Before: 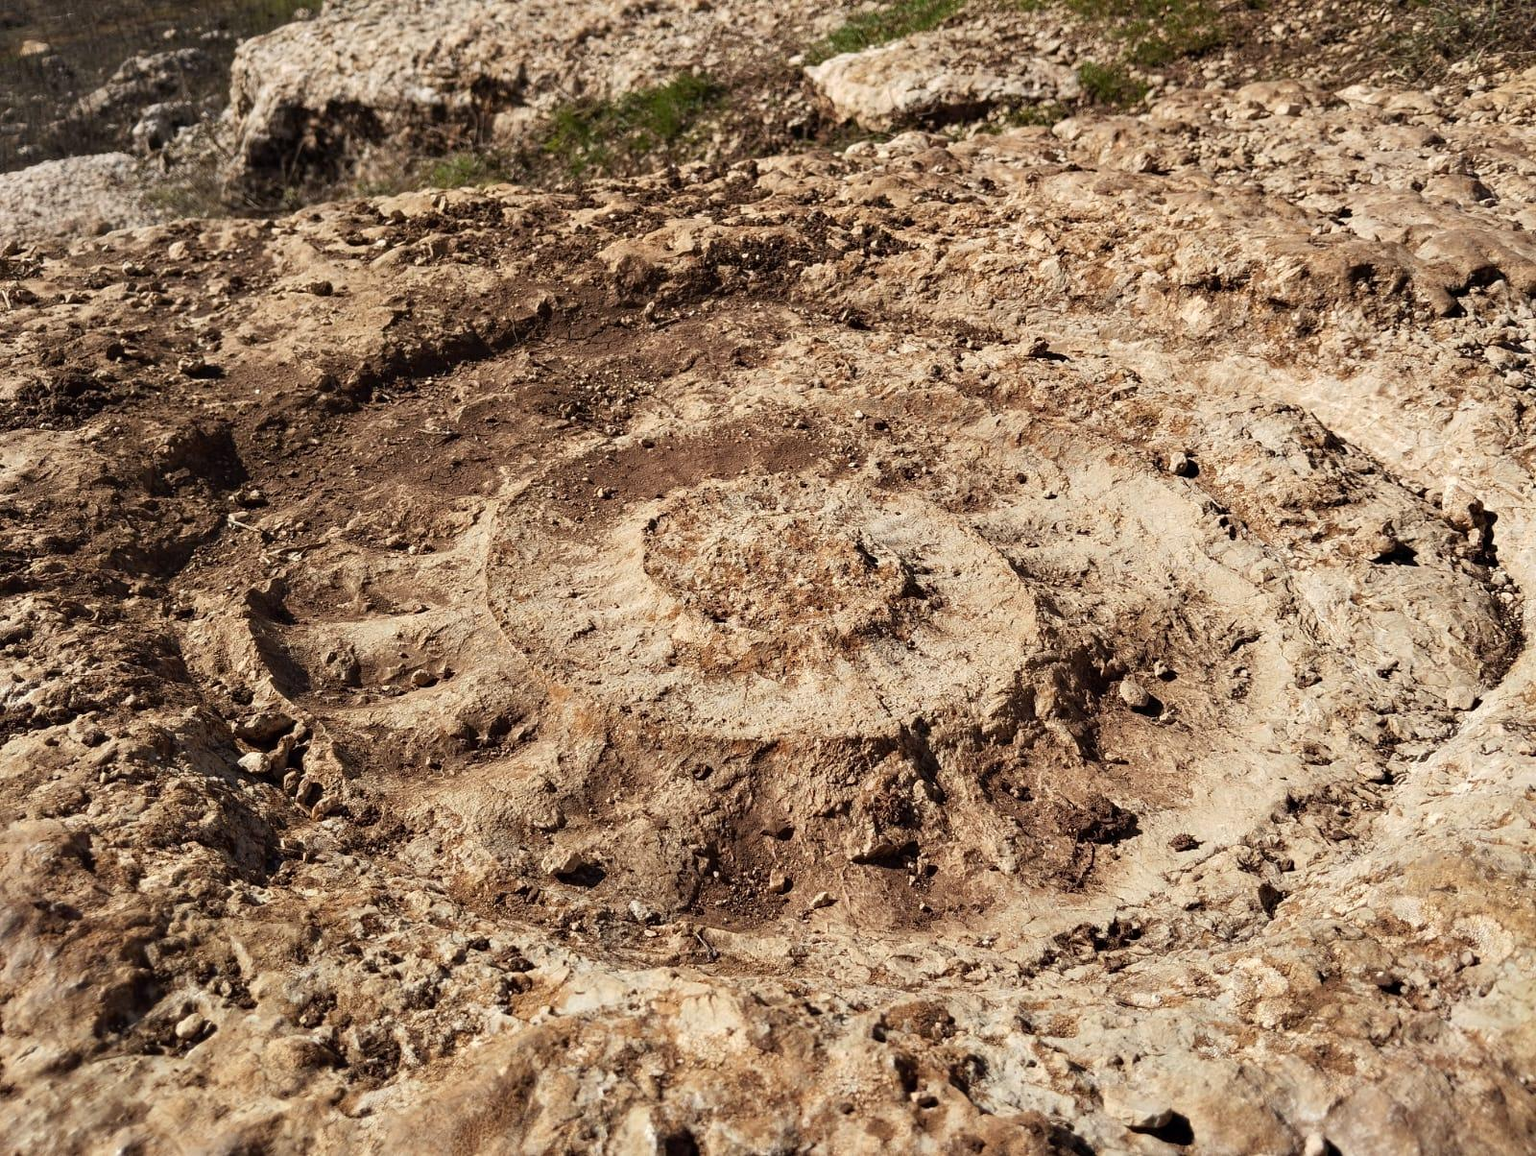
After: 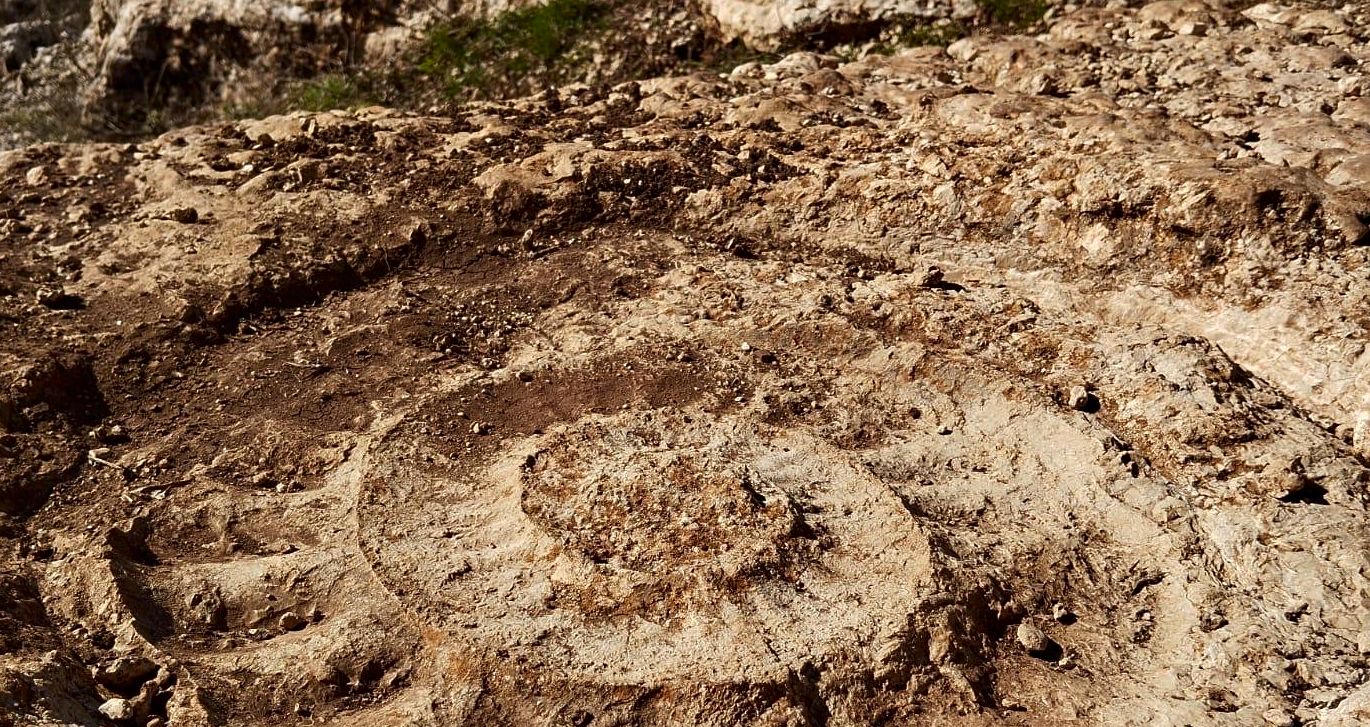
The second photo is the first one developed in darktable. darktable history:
crop and rotate: left 9.345%, top 7.22%, right 4.982%, bottom 32.331%
contrast brightness saturation: contrast 0.07, brightness -0.14, saturation 0.11
sharpen: amount 0.2
